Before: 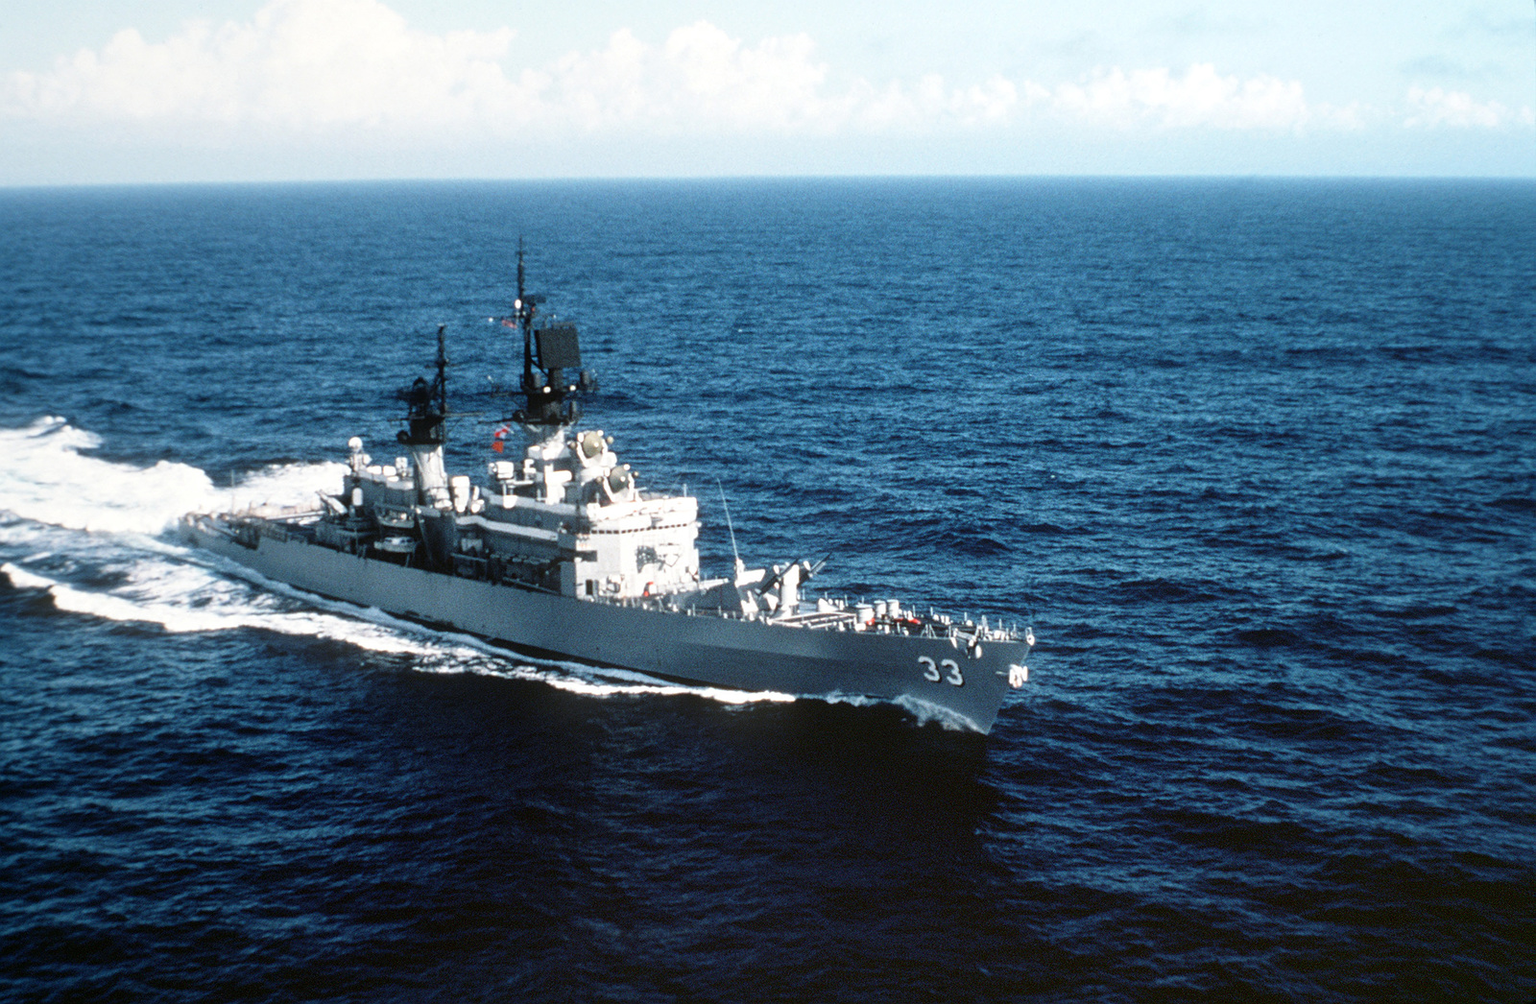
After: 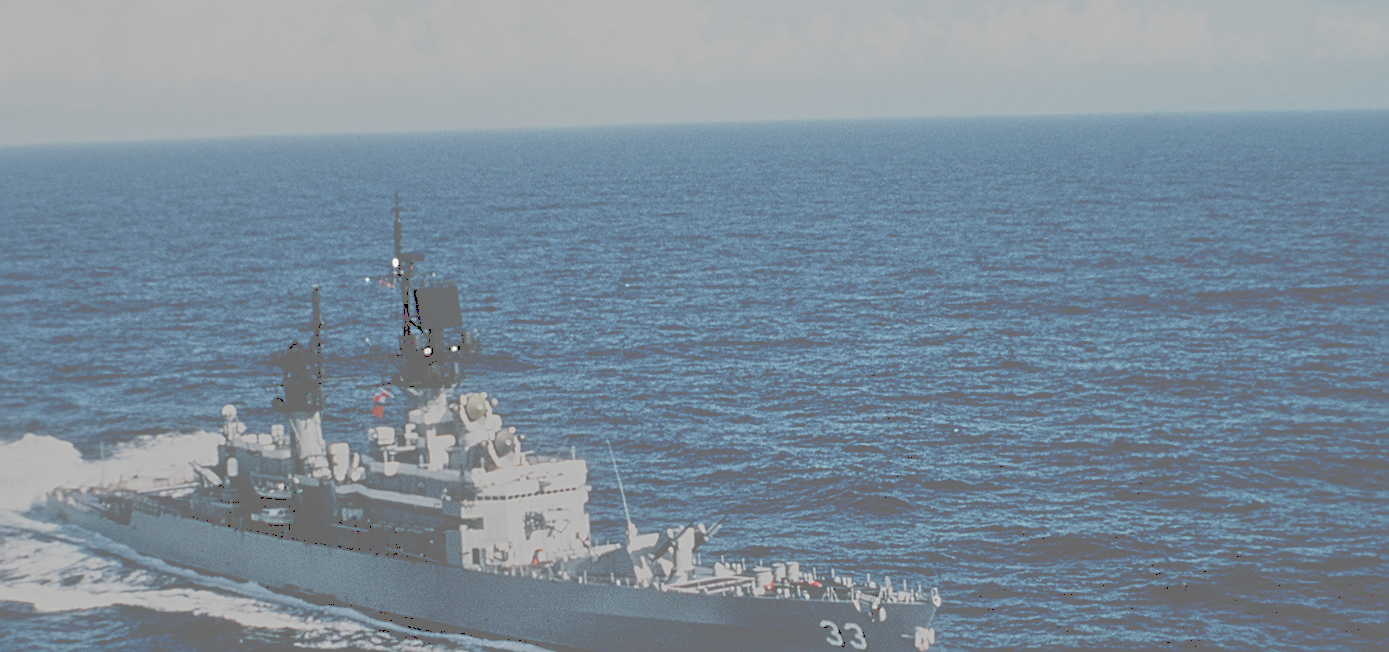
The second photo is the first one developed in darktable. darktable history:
crop and rotate: left 9.345%, top 7.22%, right 4.982%, bottom 32.331%
tone equalizer: -8 EV -0.002 EV, -7 EV 0.005 EV, -6 EV -0.008 EV, -5 EV 0.007 EV, -4 EV -0.042 EV, -3 EV -0.233 EV, -2 EV -0.662 EV, -1 EV -0.983 EV, +0 EV -0.969 EV, smoothing diameter 2%, edges refinement/feathering 20, mask exposure compensation -1.57 EV, filter diffusion 5
color balance rgb: linear chroma grading › global chroma -0.67%, saturation formula JzAzBz (2021)
rotate and perspective: rotation -1.24°, automatic cropping off
sharpen: amount 0.6
tone curve: curves: ch0 [(0, 0) (0.003, 0.43) (0.011, 0.433) (0.025, 0.434) (0.044, 0.436) (0.069, 0.439) (0.1, 0.442) (0.136, 0.446) (0.177, 0.449) (0.224, 0.454) (0.277, 0.462) (0.335, 0.488) (0.399, 0.524) (0.468, 0.566) (0.543, 0.615) (0.623, 0.666) (0.709, 0.718) (0.801, 0.761) (0.898, 0.801) (1, 1)], preserve colors none
